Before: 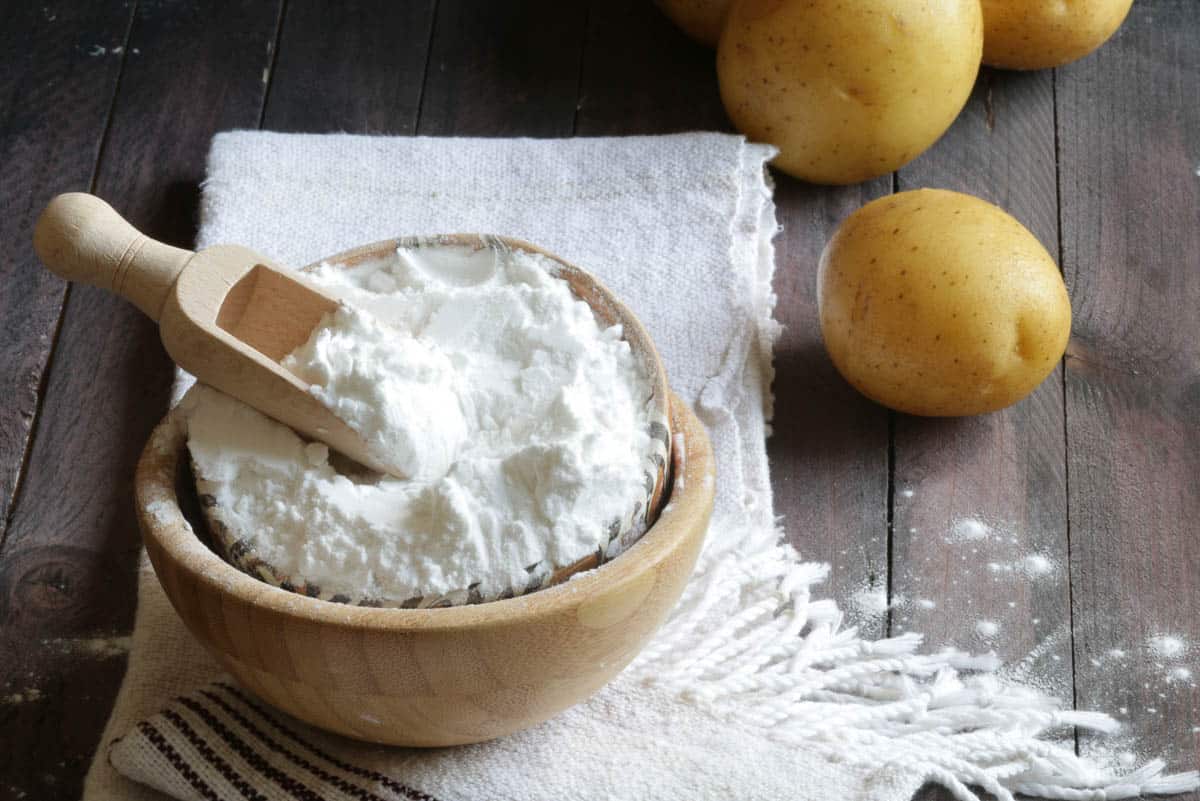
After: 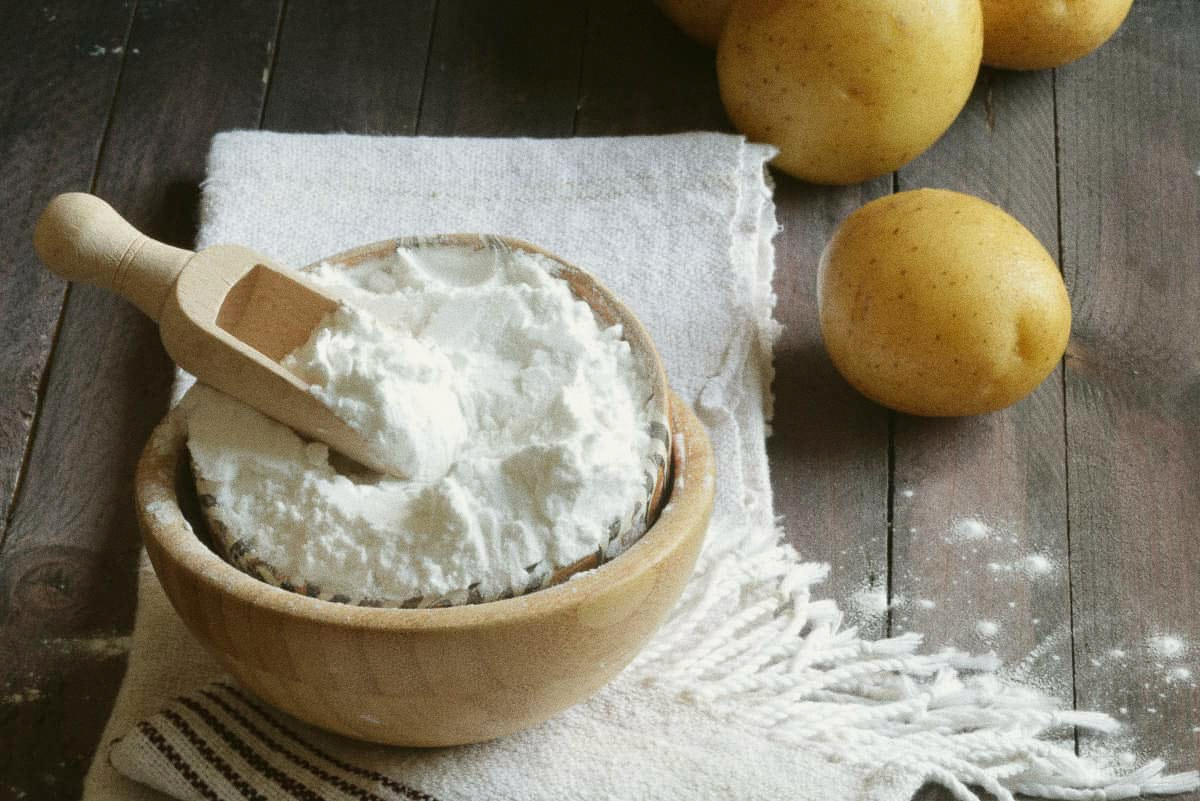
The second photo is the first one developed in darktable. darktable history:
grain: strength 26%
color correction: highlights a* 0.003, highlights b* -0.283
color balance: mode lift, gamma, gain (sRGB), lift [1.04, 1, 1, 0.97], gamma [1.01, 1, 1, 0.97], gain [0.96, 1, 1, 0.97]
tone equalizer: on, module defaults
